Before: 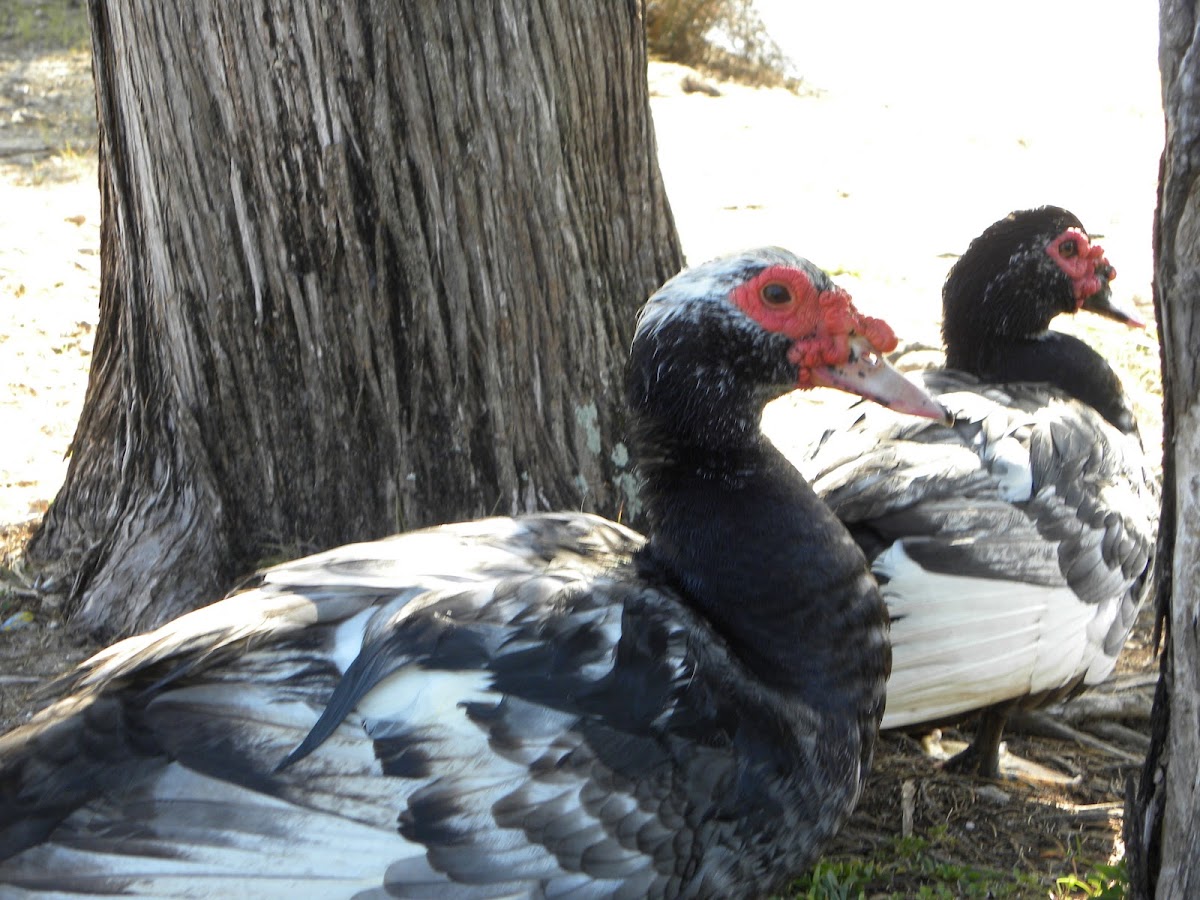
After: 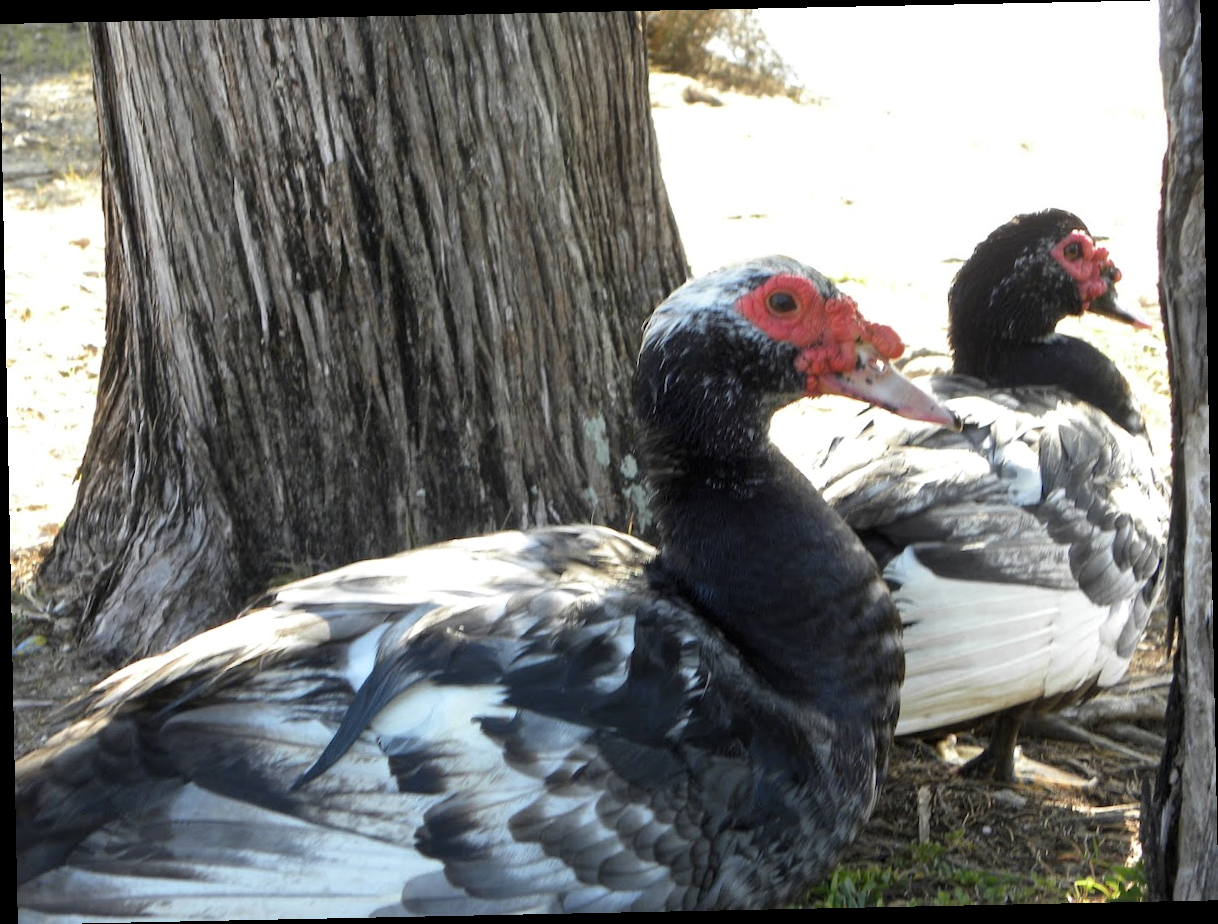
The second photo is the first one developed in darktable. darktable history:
rotate and perspective: rotation -1.17°, automatic cropping off
local contrast: mode bilateral grid, contrast 20, coarseness 50, detail 120%, midtone range 0.2
